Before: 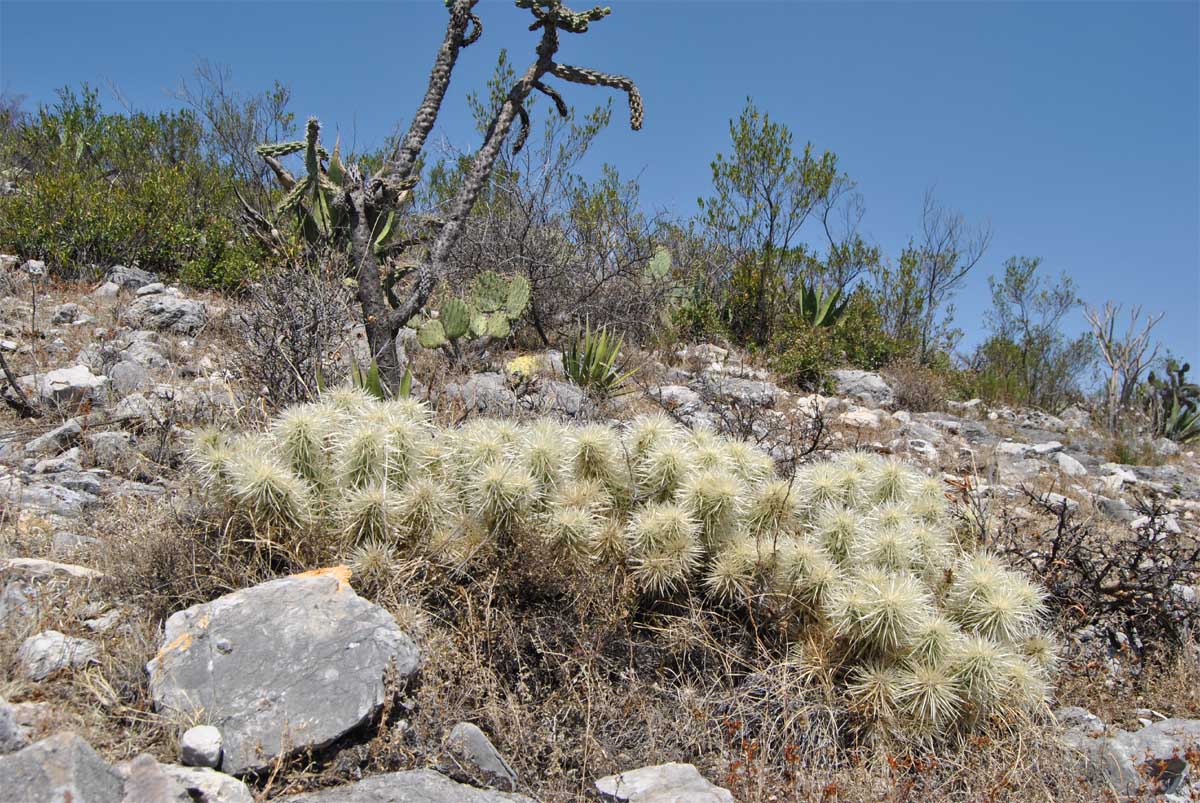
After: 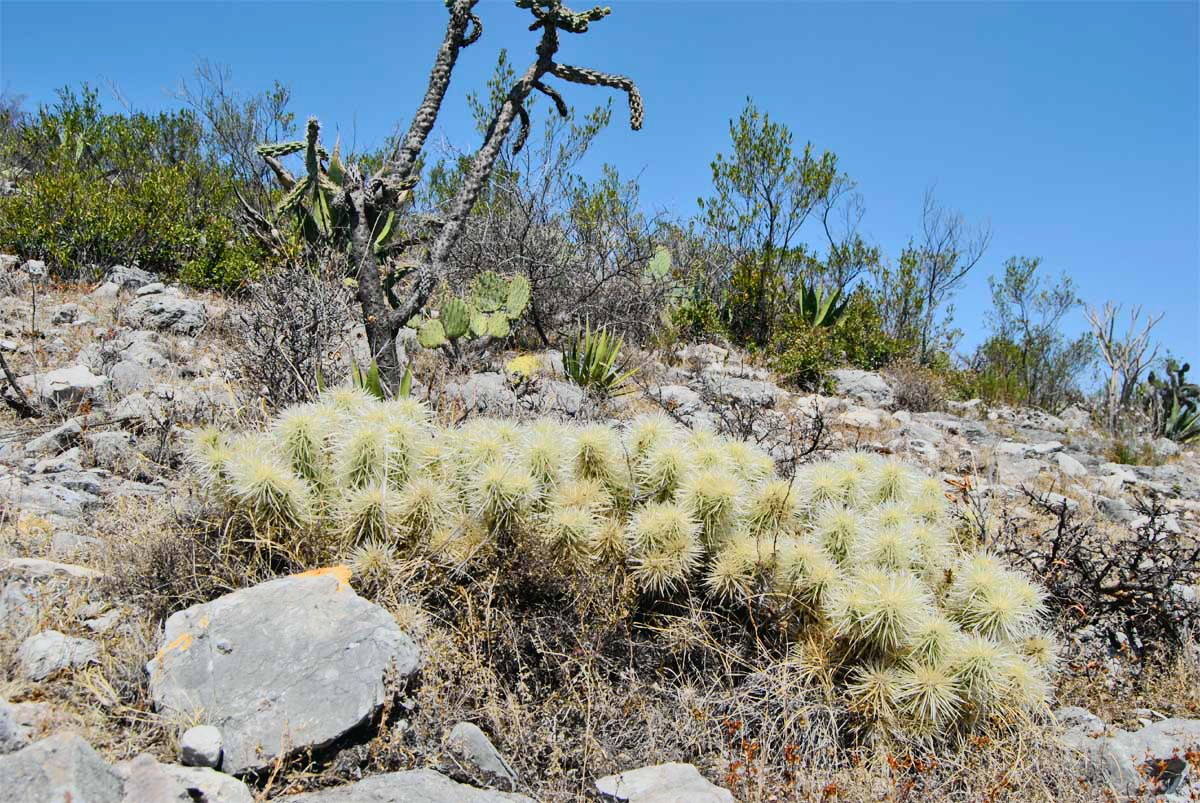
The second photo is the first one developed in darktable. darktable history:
tone curve: curves: ch0 [(0, 0.017) (0.091, 0.046) (0.298, 0.287) (0.439, 0.482) (0.64, 0.729) (0.785, 0.817) (0.995, 0.917)]; ch1 [(0, 0) (0.384, 0.365) (0.463, 0.447) (0.486, 0.474) (0.503, 0.497) (0.526, 0.52) (0.555, 0.564) (0.578, 0.595) (0.638, 0.644) (0.766, 0.773) (1, 1)]; ch2 [(0, 0) (0.374, 0.344) (0.449, 0.434) (0.501, 0.501) (0.528, 0.519) (0.569, 0.589) (0.61, 0.646) (0.666, 0.688) (1, 1)], color space Lab, independent channels, preserve colors none
